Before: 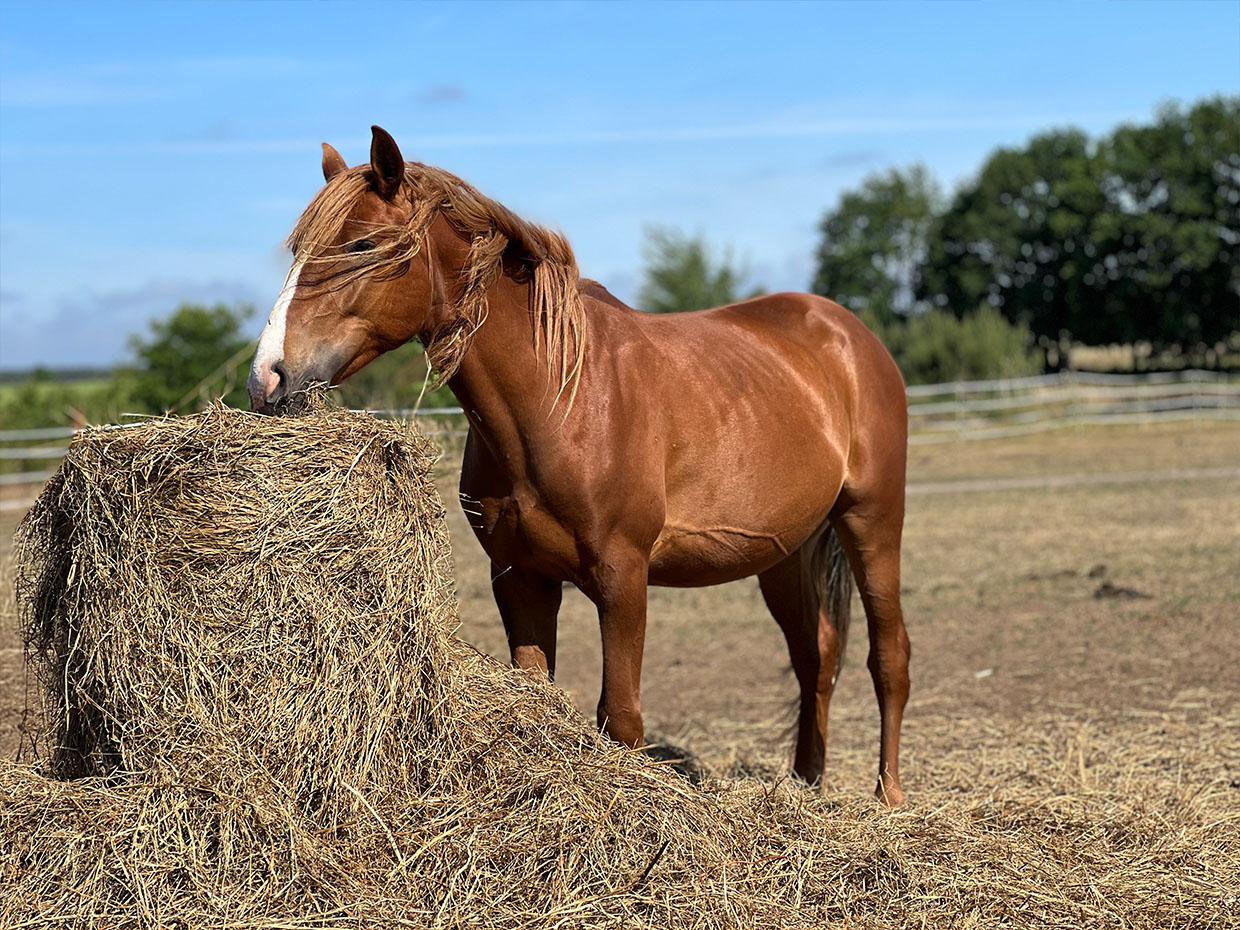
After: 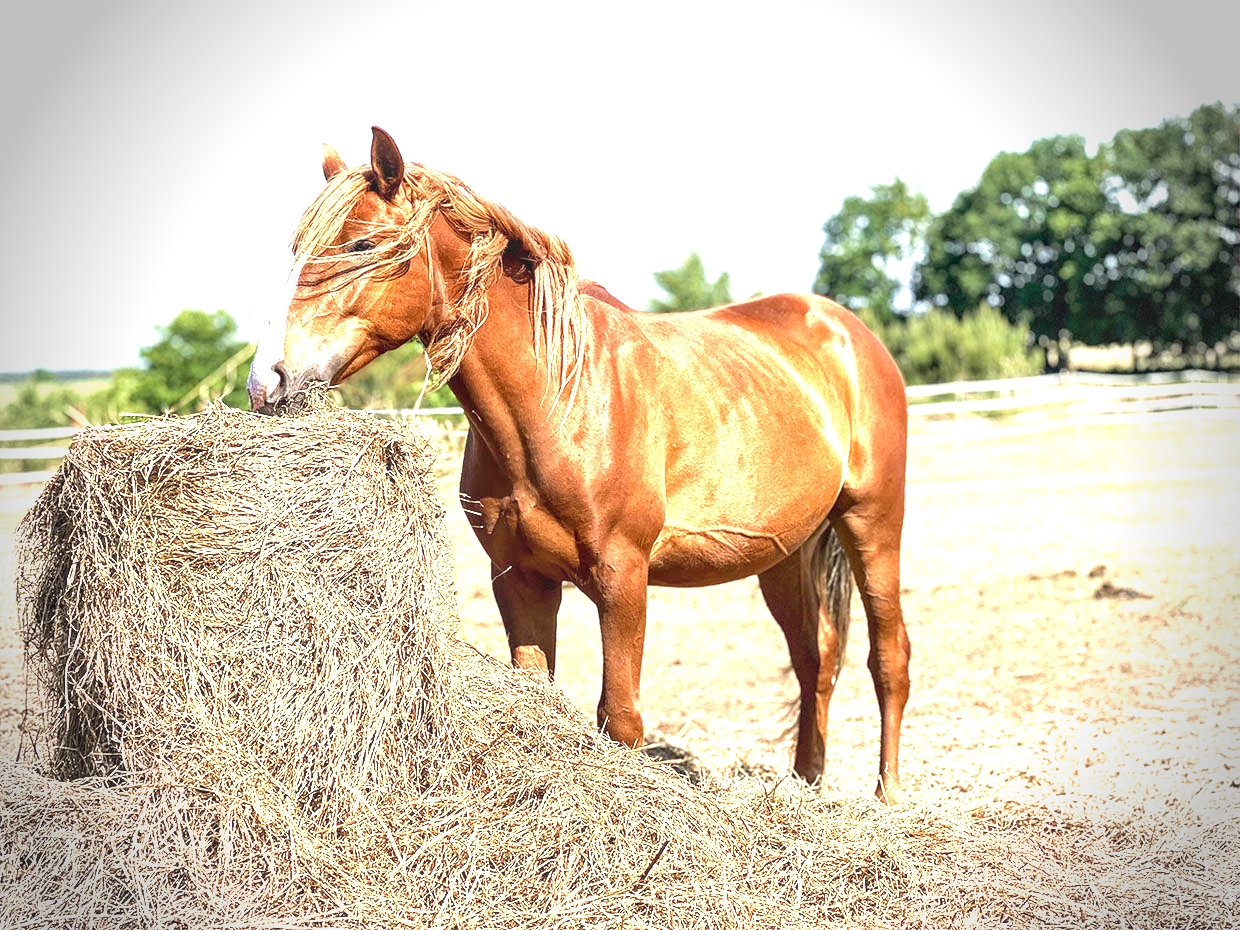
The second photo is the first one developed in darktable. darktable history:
velvia: on, module defaults
local contrast: on, module defaults
exposure: exposure 2.207 EV, compensate highlight preservation false
vignetting: fall-off radius 31.48%, brightness -0.472
